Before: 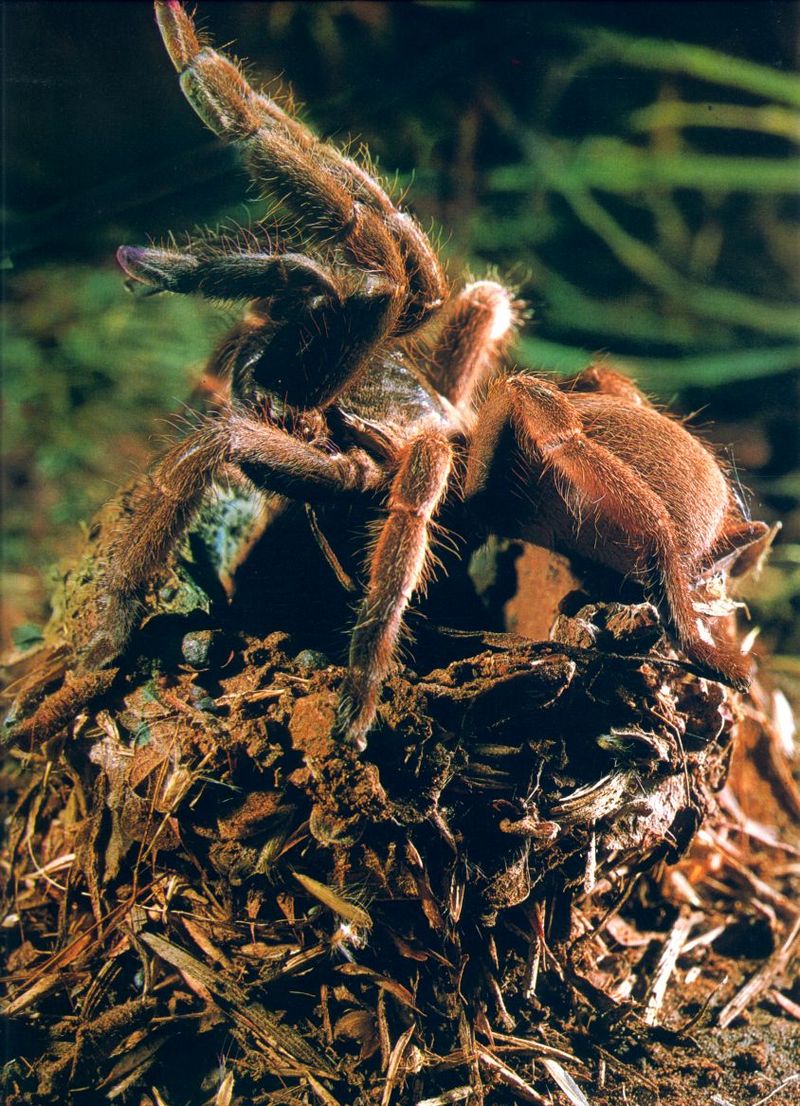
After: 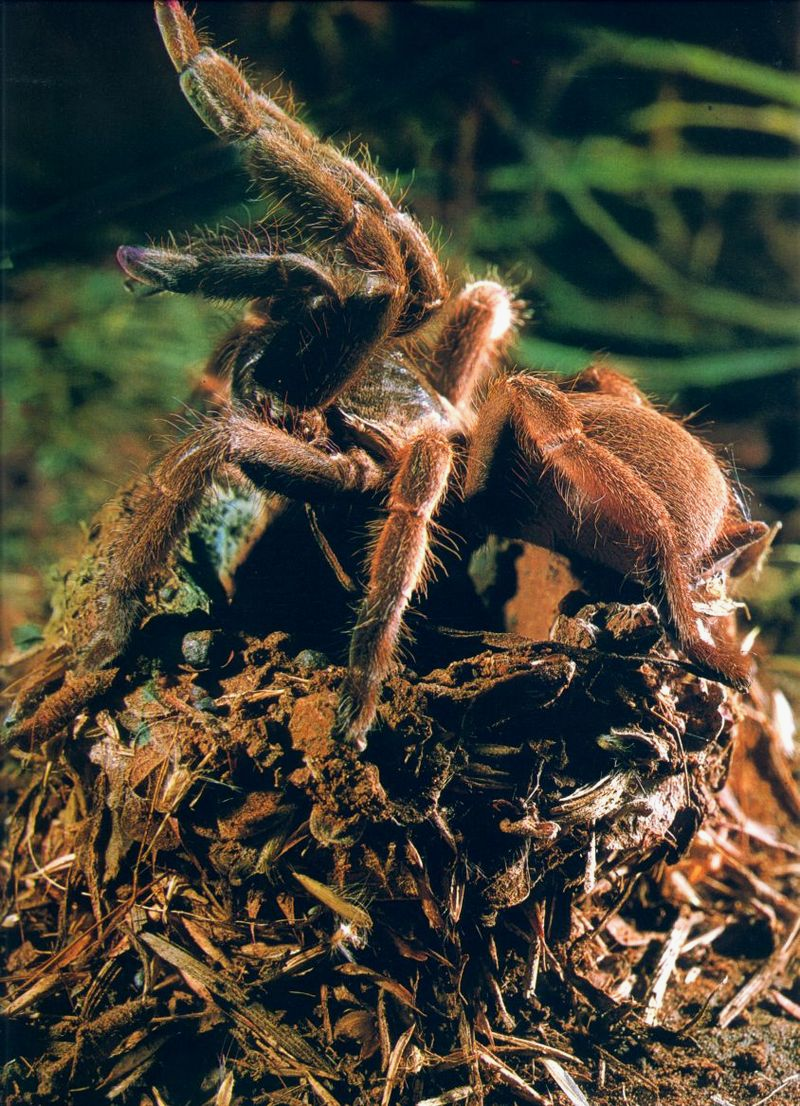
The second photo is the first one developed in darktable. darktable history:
exposure: exposure -0.073 EV, compensate exposure bias true, compensate highlight preservation false
